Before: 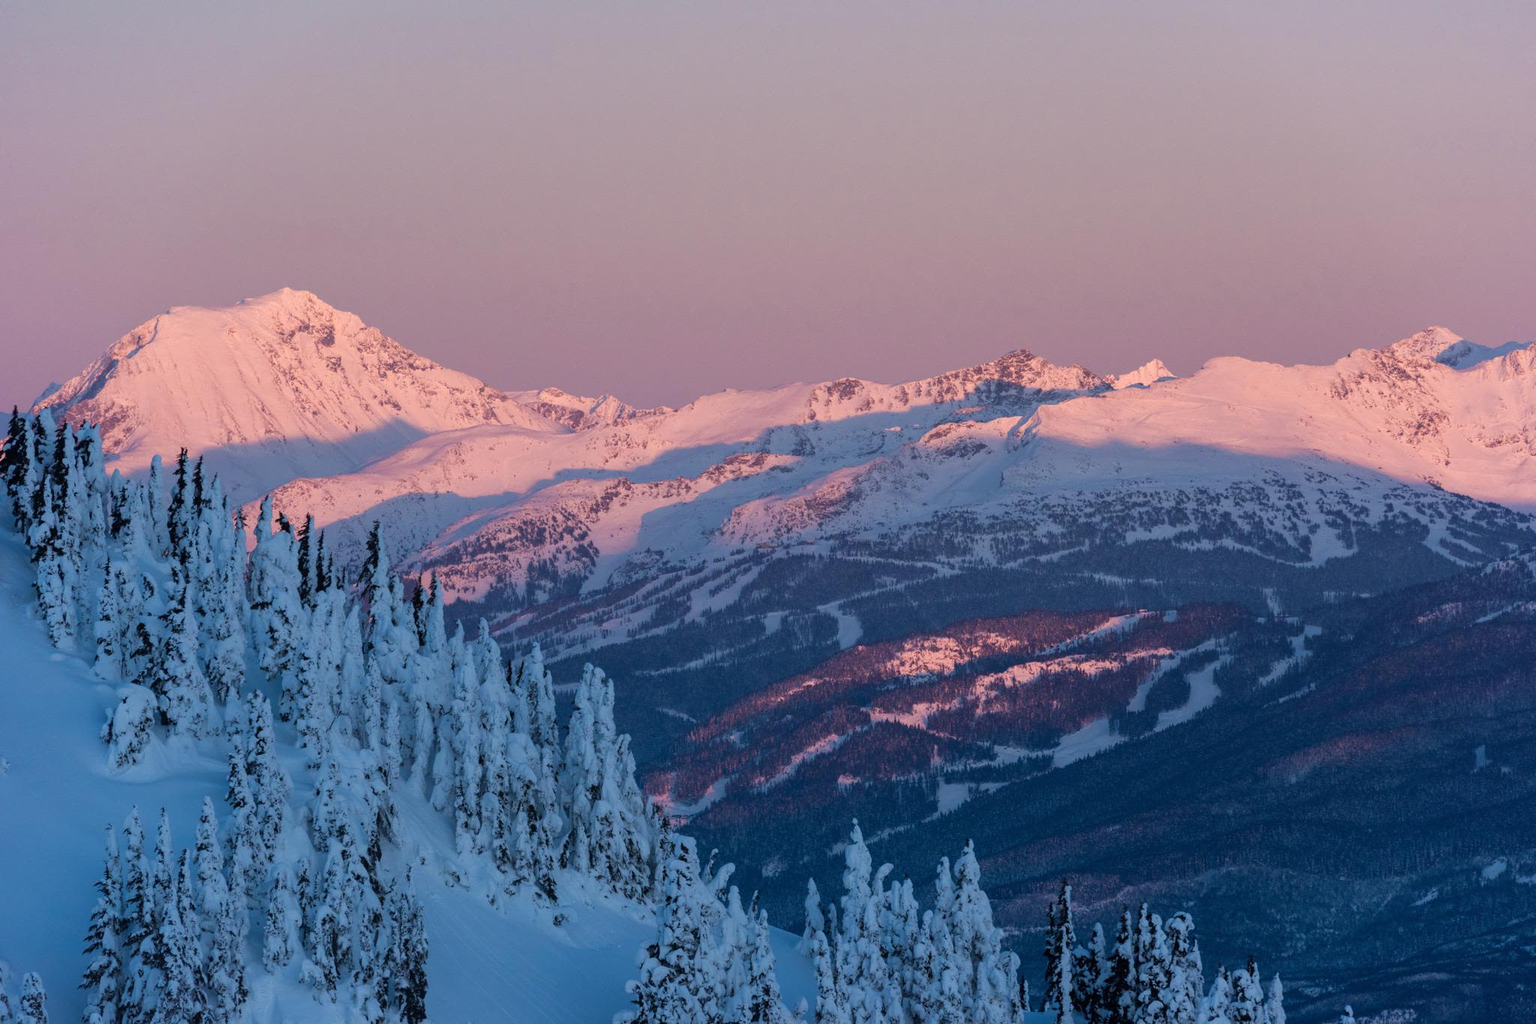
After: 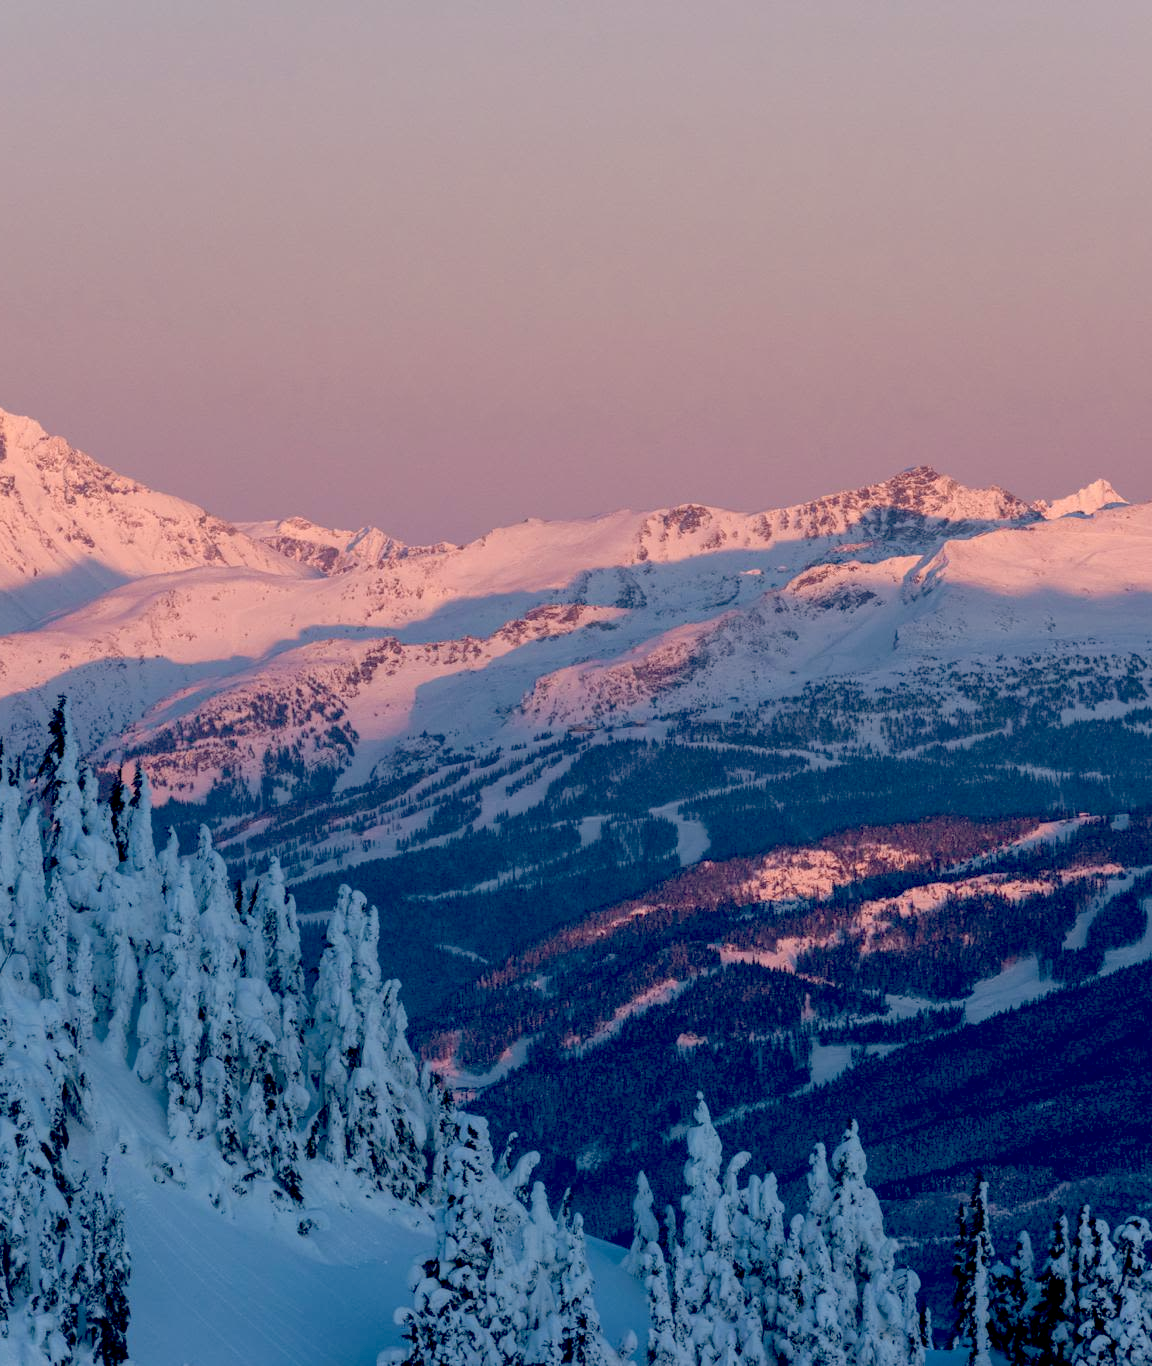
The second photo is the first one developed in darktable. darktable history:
crop: left 21.496%, right 22.254%
color balance: lift [0.975, 0.993, 1, 1.015], gamma [1.1, 1, 1, 0.945], gain [1, 1.04, 1, 0.95]
